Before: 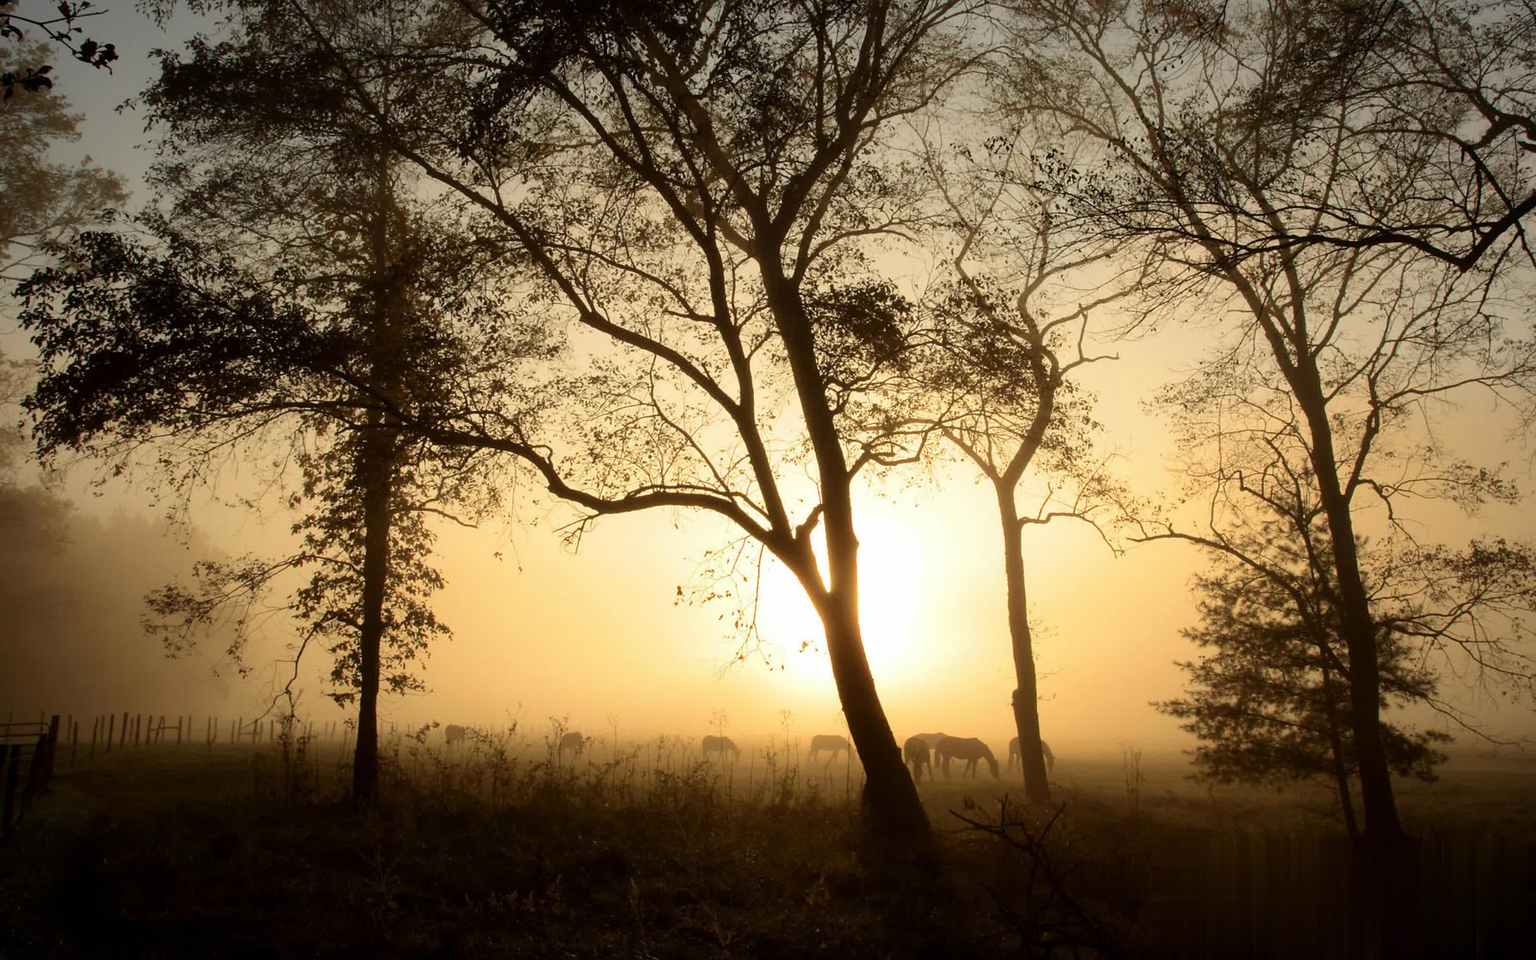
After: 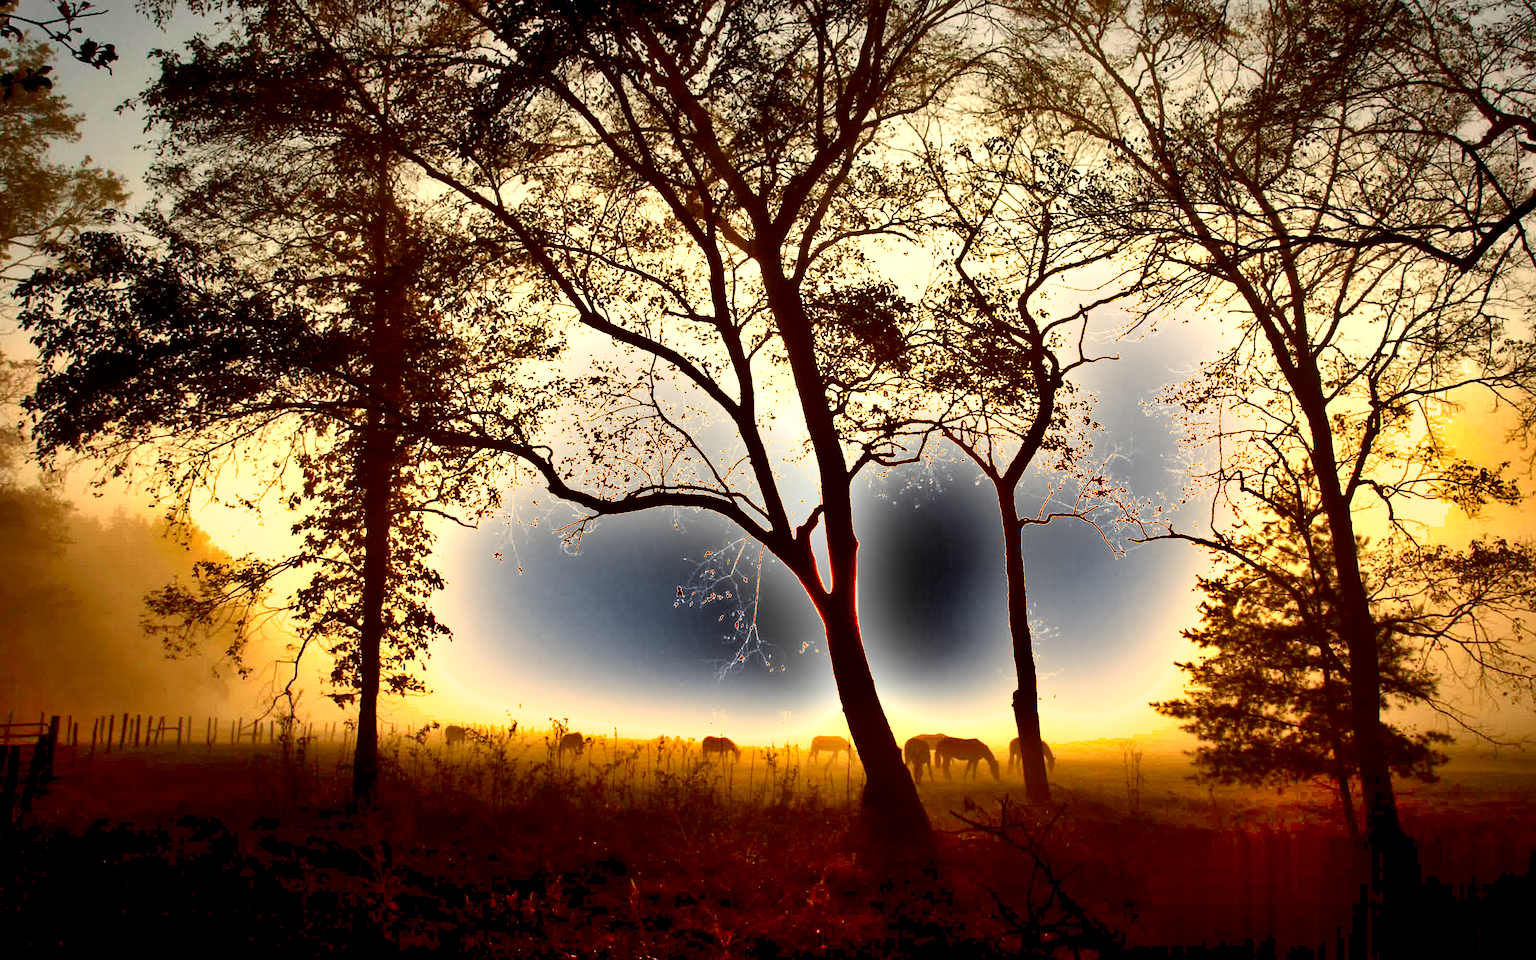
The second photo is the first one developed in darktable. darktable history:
contrast brightness saturation: contrast 0.104, brightness -0.255, saturation 0.138
crop: left 0.06%
shadows and highlights: shadows 79.13, white point adjustment -9.07, highlights -61.41, highlights color adjustment 49.31%, soften with gaussian
exposure: black level correction 0.001, exposure 1.398 EV, compensate highlight preservation false
